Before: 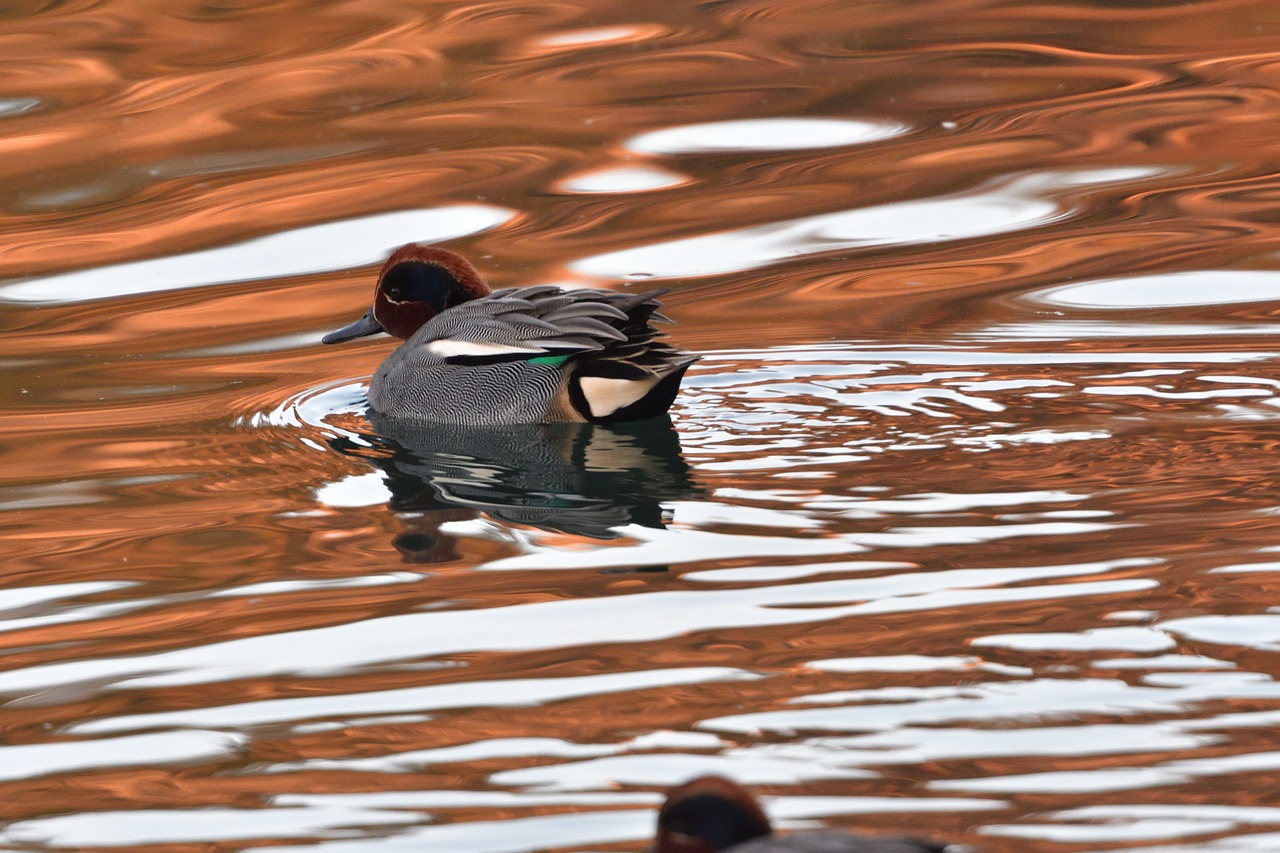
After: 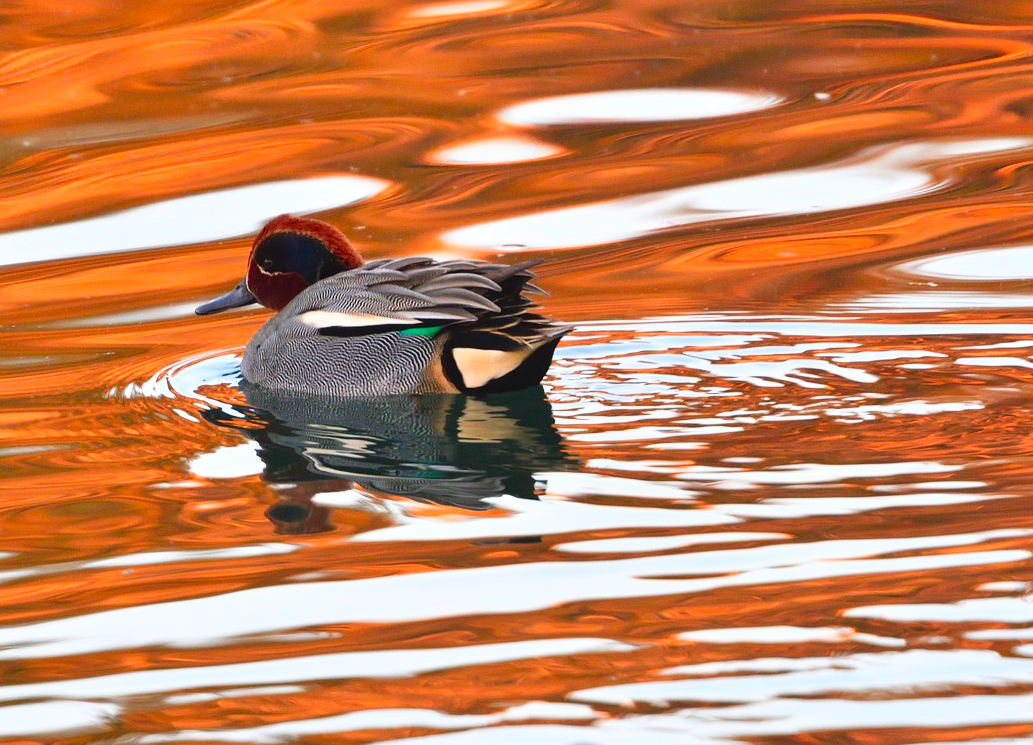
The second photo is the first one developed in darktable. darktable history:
contrast brightness saturation: contrast 0.202, brightness 0.202, saturation 0.803
crop: left 9.949%, top 3.485%, right 9.291%, bottom 9.145%
